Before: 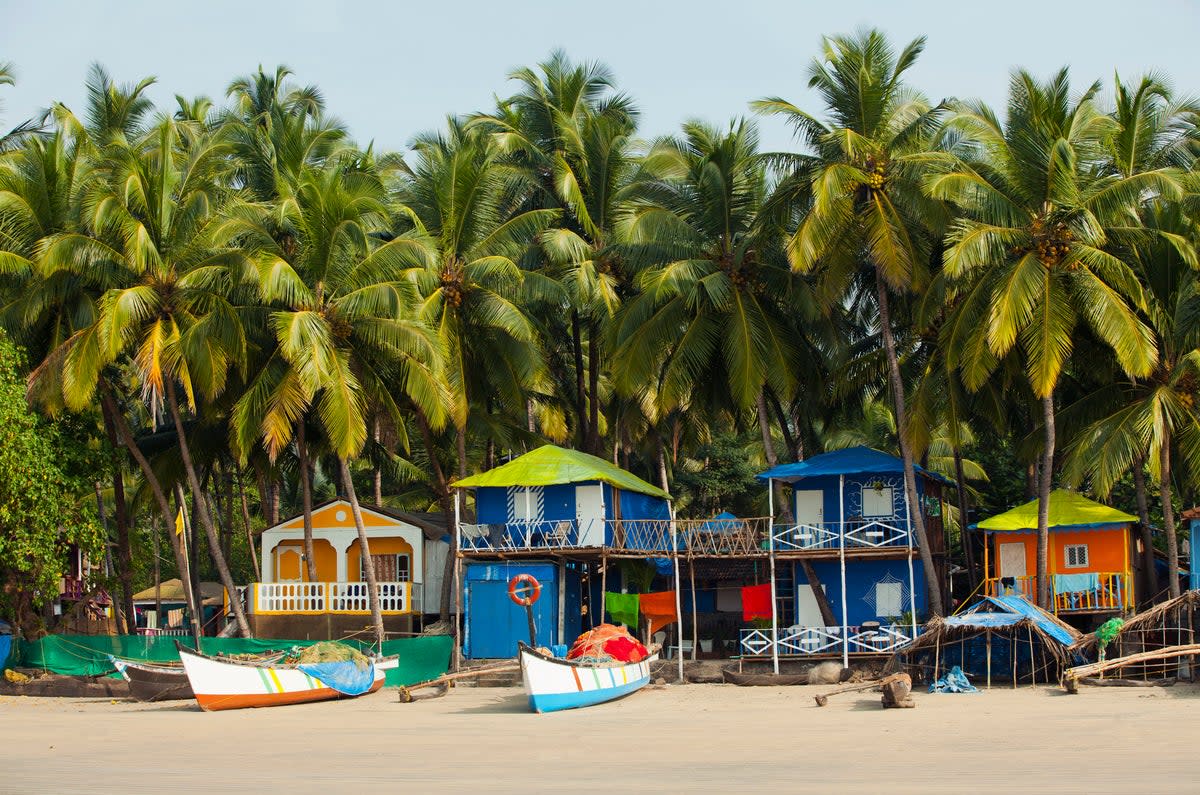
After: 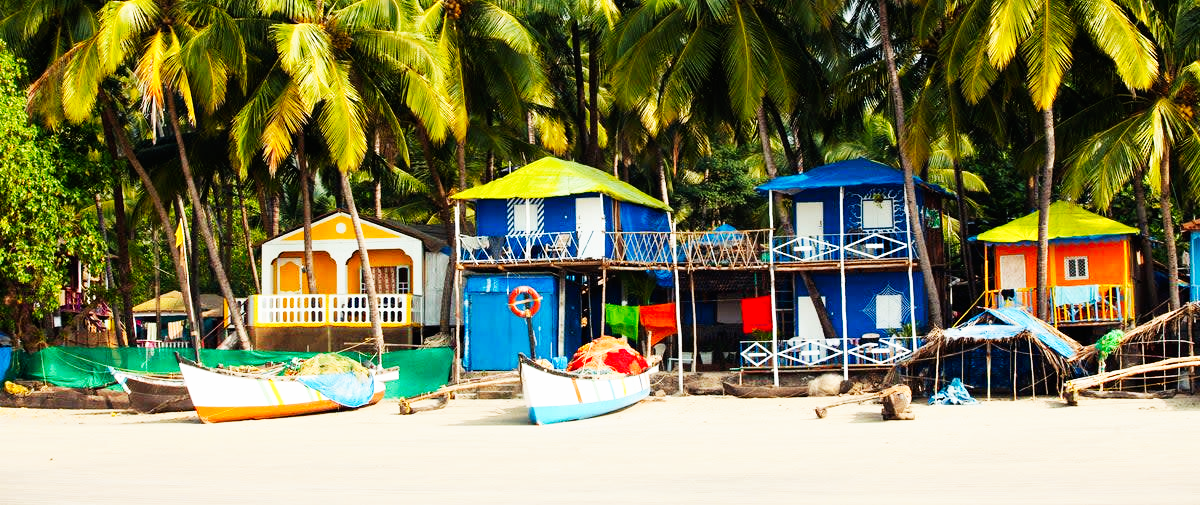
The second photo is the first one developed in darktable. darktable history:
crop and rotate: top 36.435%
base curve: curves: ch0 [(0, 0) (0.007, 0.004) (0.027, 0.03) (0.046, 0.07) (0.207, 0.54) (0.442, 0.872) (0.673, 0.972) (1, 1)], preserve colors none
exposure: exposure -0.153 EV, compensate highlight preservation false
